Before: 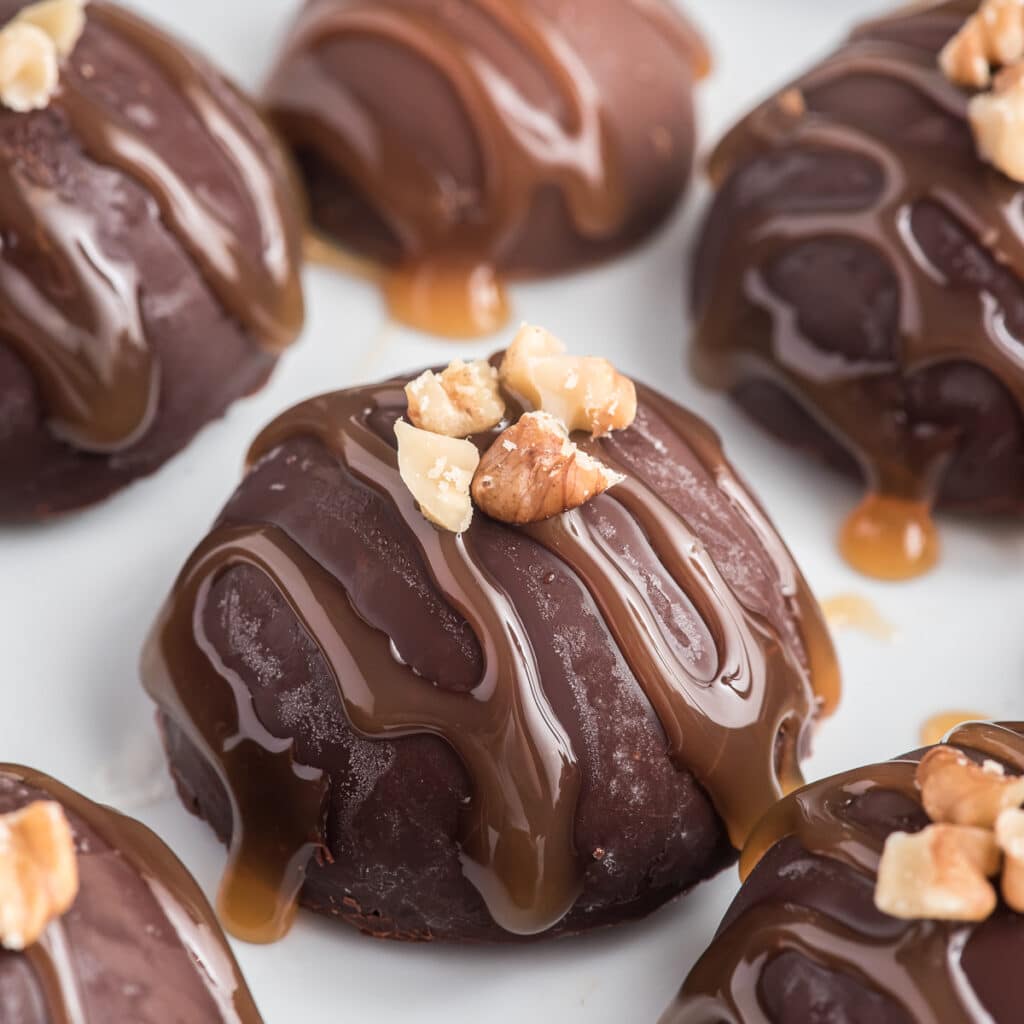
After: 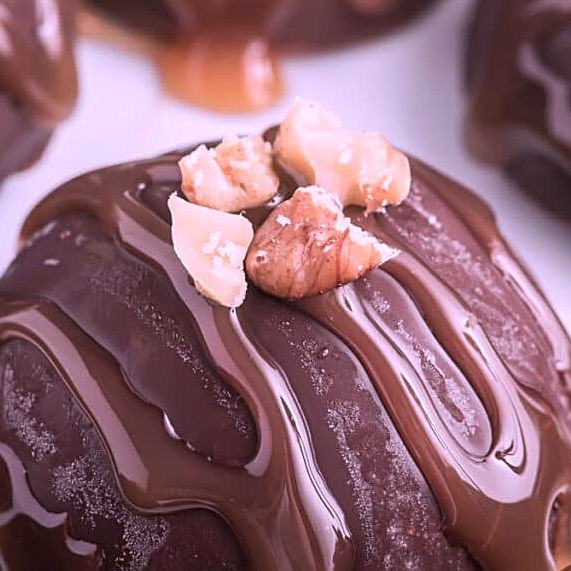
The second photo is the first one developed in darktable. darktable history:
sharpen: on, module defaults
color correction: highlights a* 15.46, highlights b* -20.56
crop and rotate: left 22.13%, top 22.054%, right 22.026%, bottom 22.102%
color balance: contrast fulcrum 17.78%
